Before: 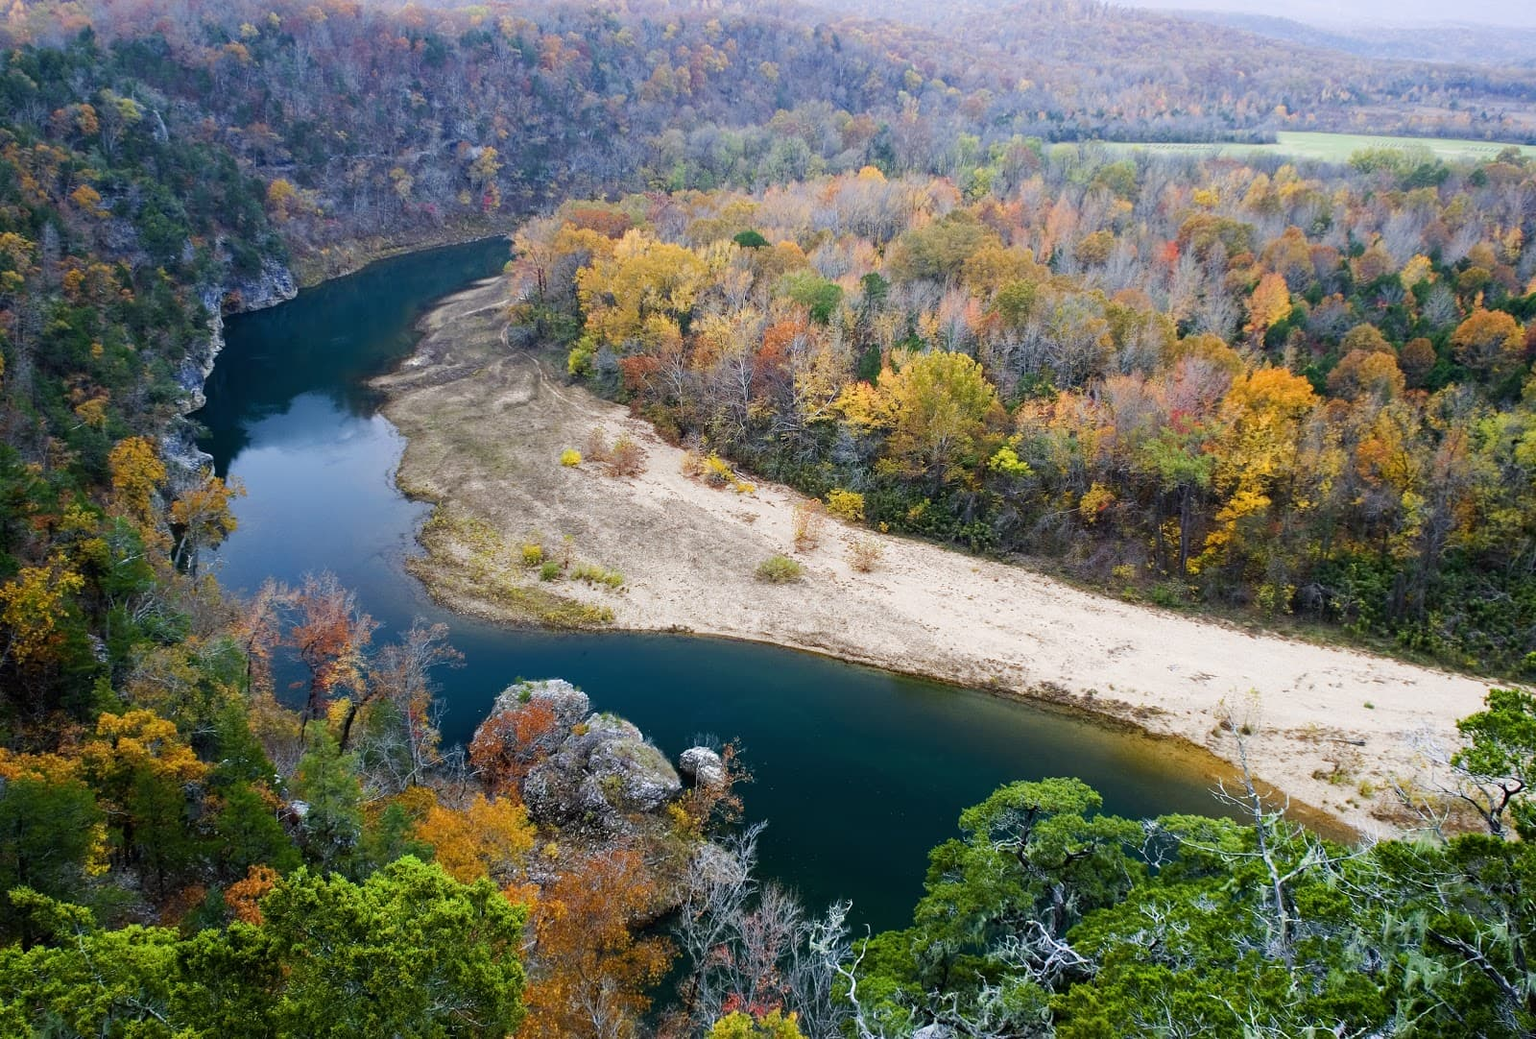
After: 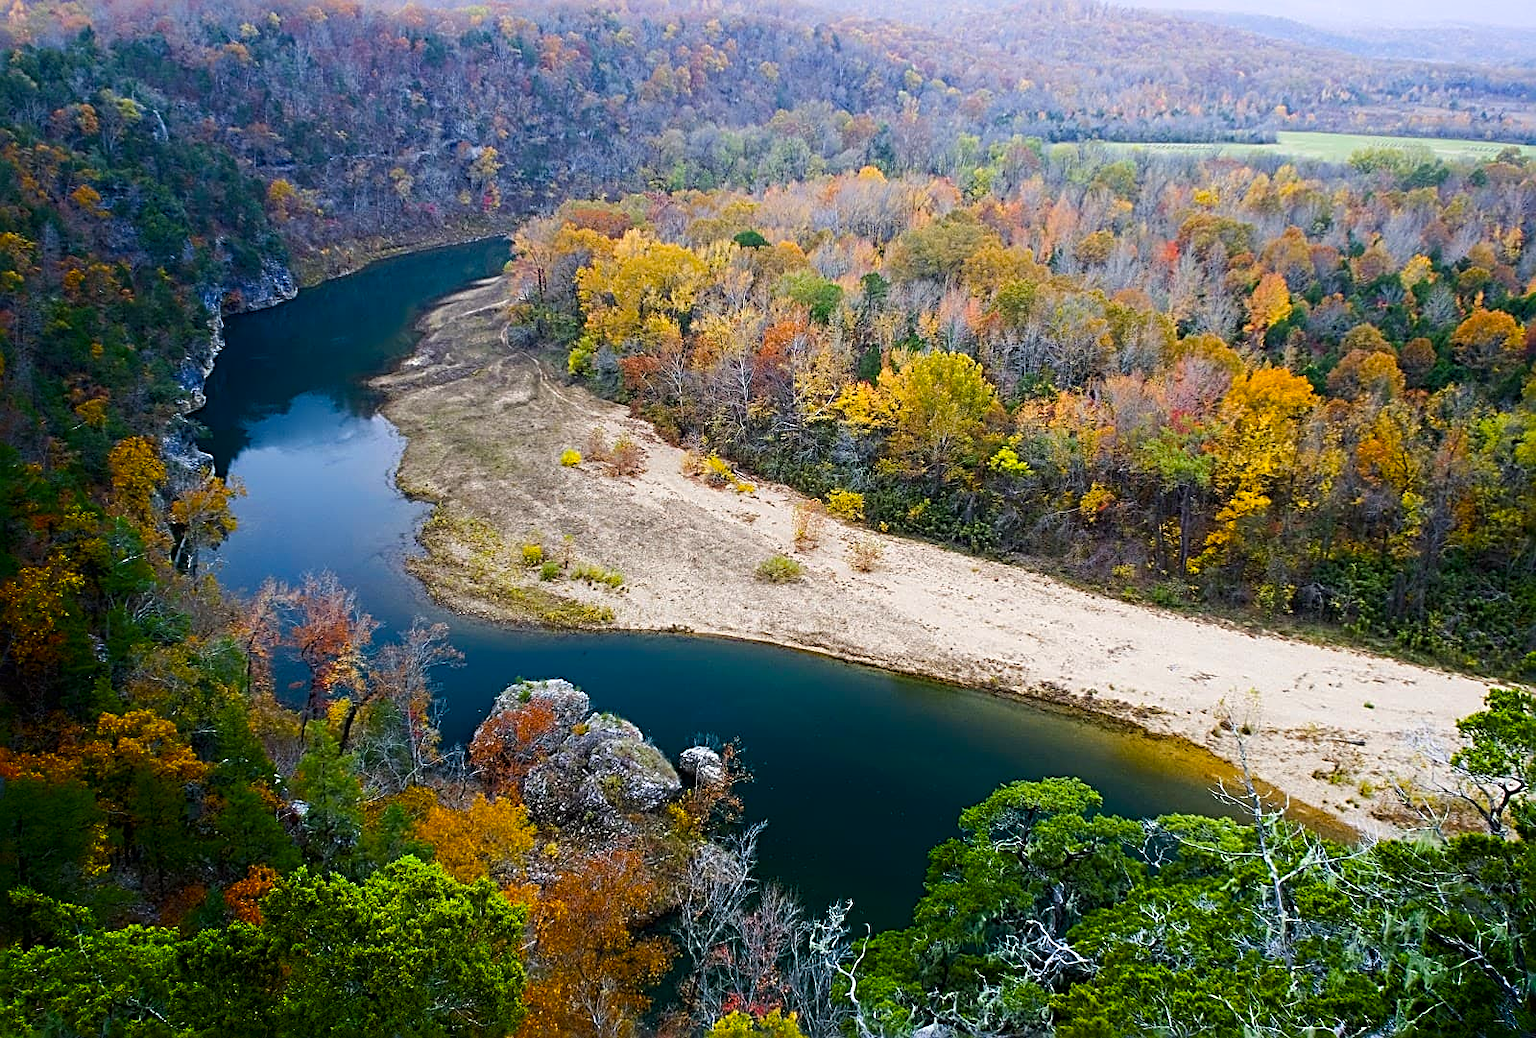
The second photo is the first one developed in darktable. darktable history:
sharpen: radius 2.817, amount 0.715
shadows and highlights: shadows -70, highlights 35, soften with gaussian
color balance rgb: perceptual saturation grading › global saturation 20%, global vibrance 20%
